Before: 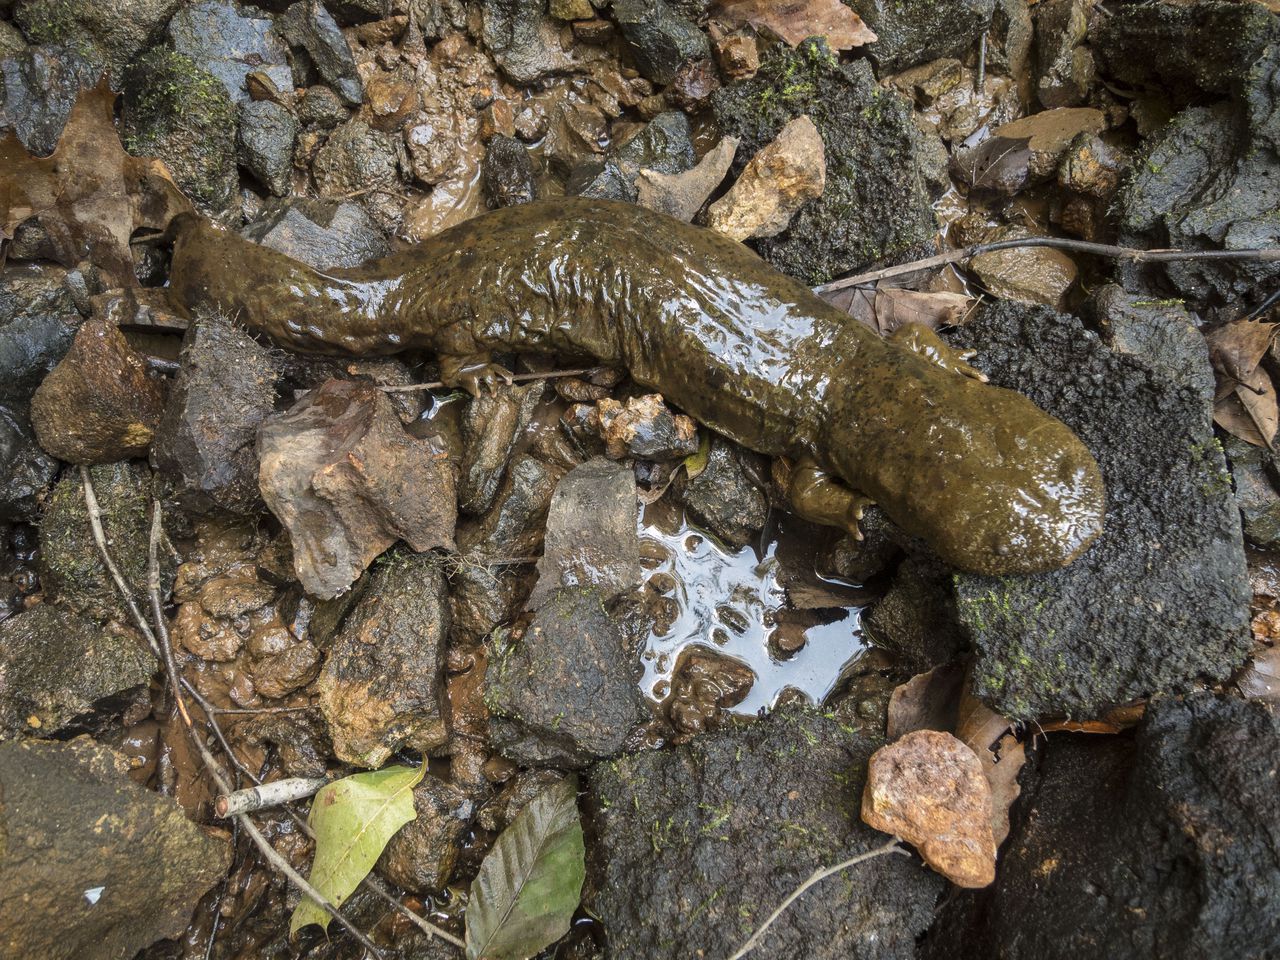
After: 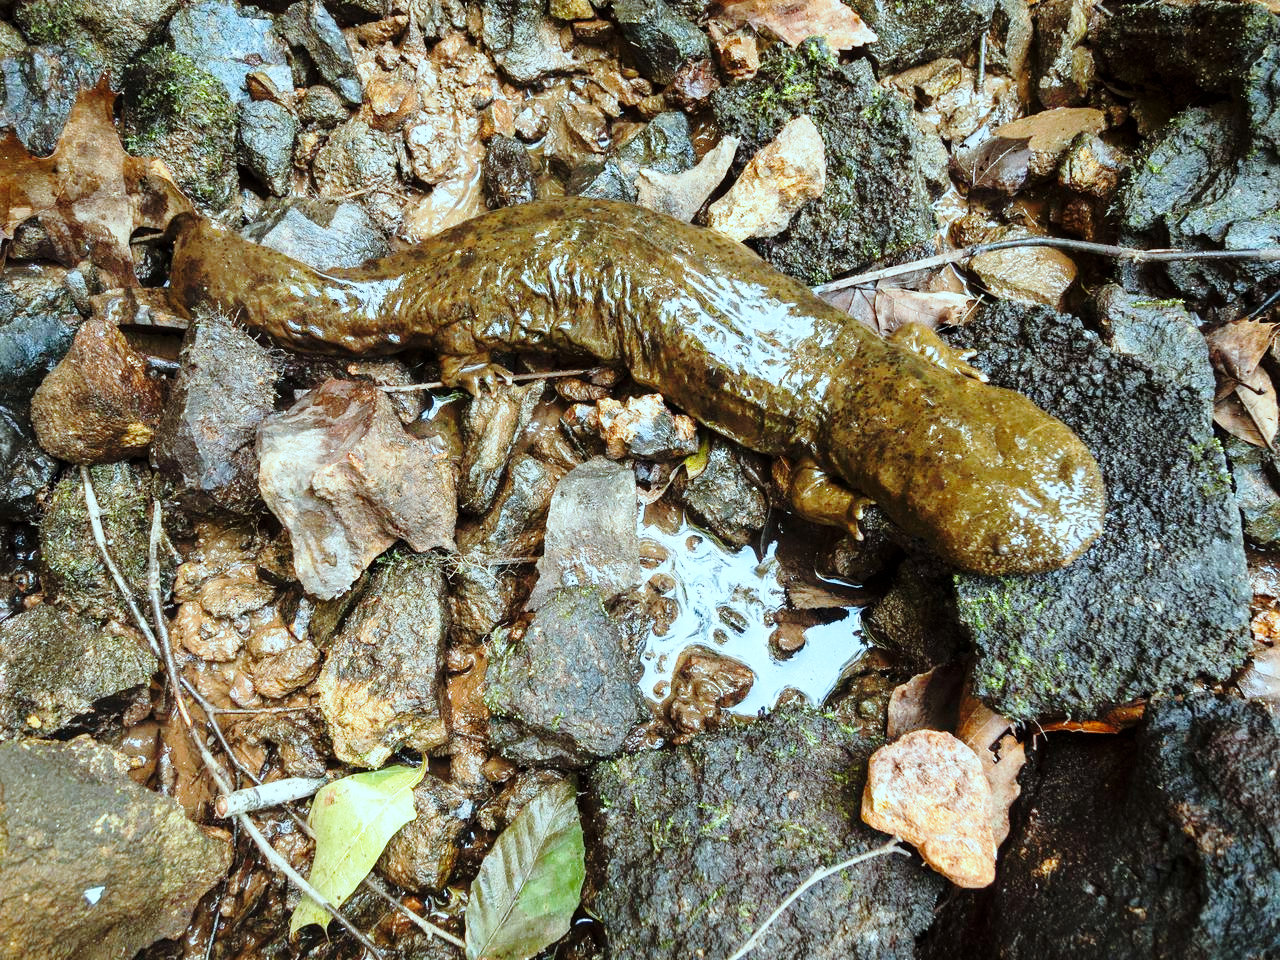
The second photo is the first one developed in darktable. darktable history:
color correction: highlights a* -9.99, highlights b* -10.03
base curve: curves: ch0 [(0, 0) (0.028, 0.03) (0.105, 0.232) (0.387, 0.748) (0.754, 0.968) (1, 1)], exposure shift 0.01, preserve colors none
